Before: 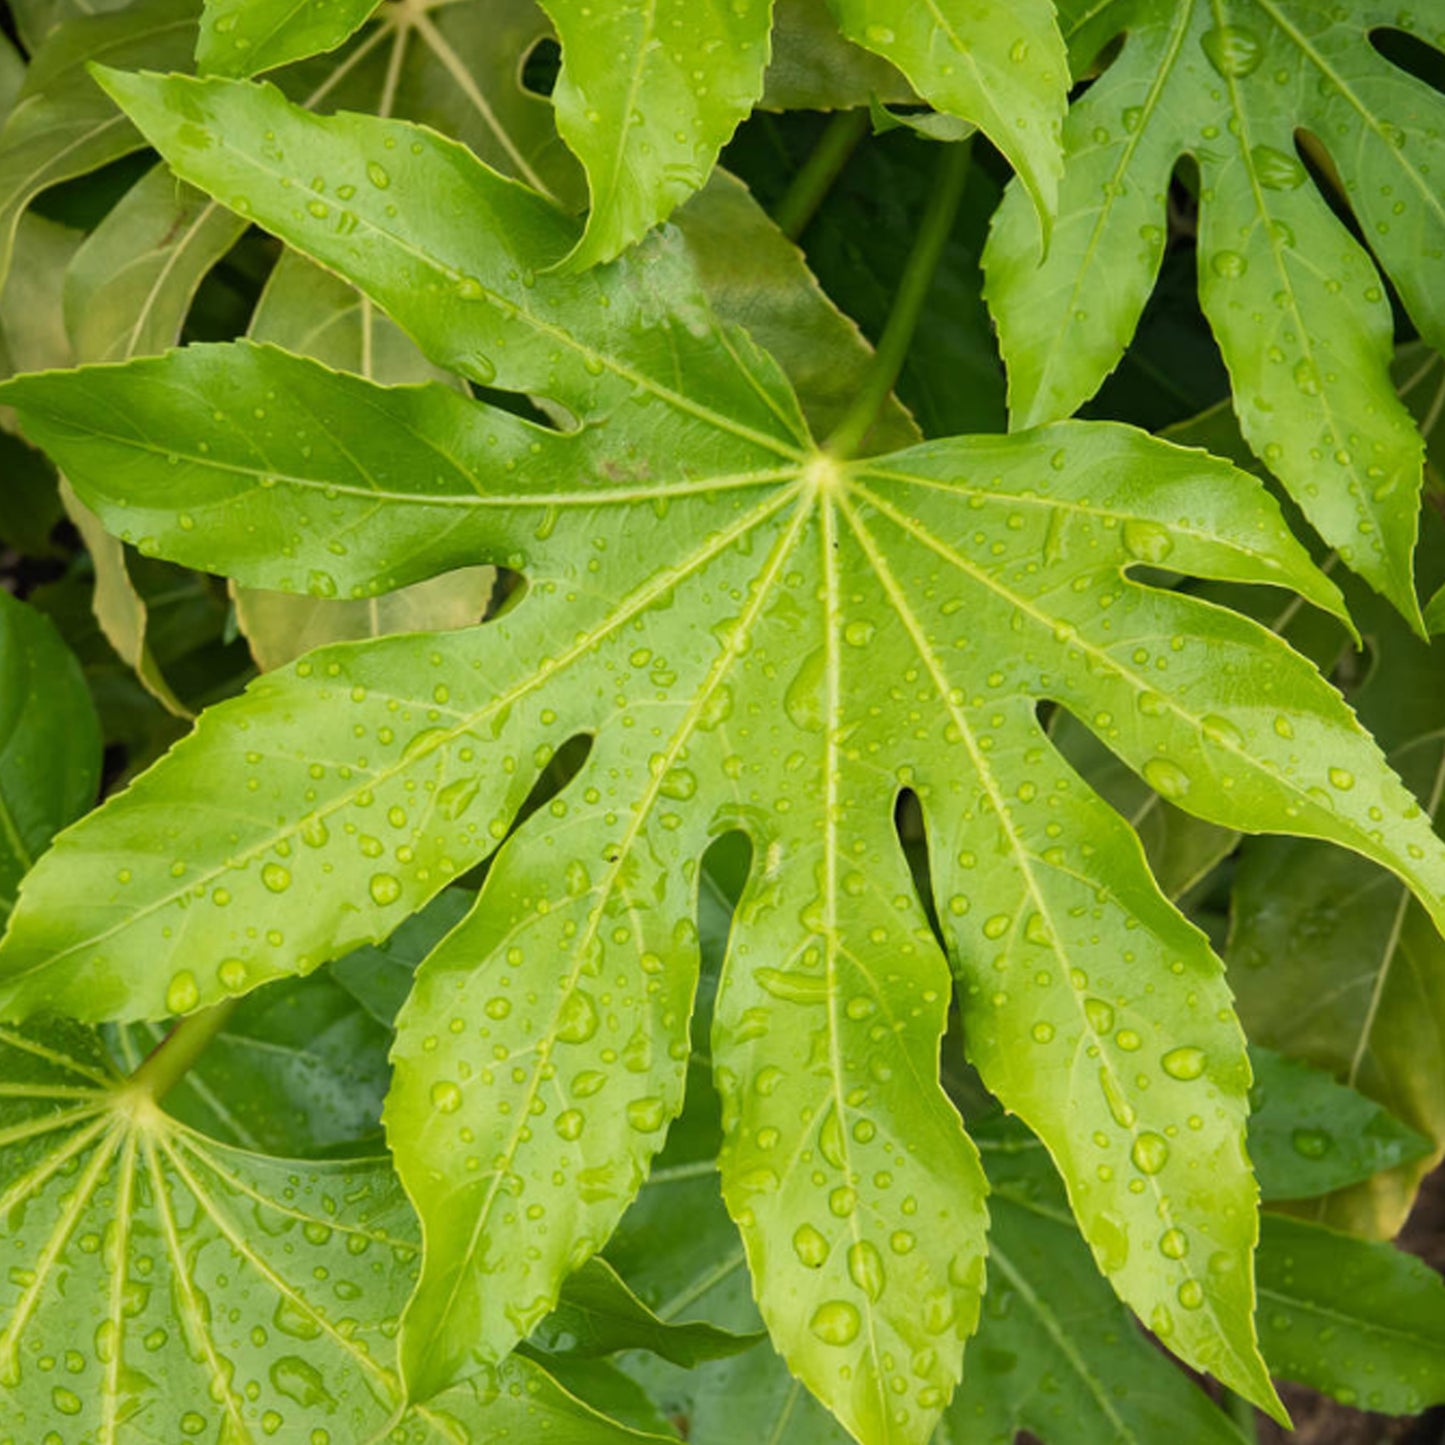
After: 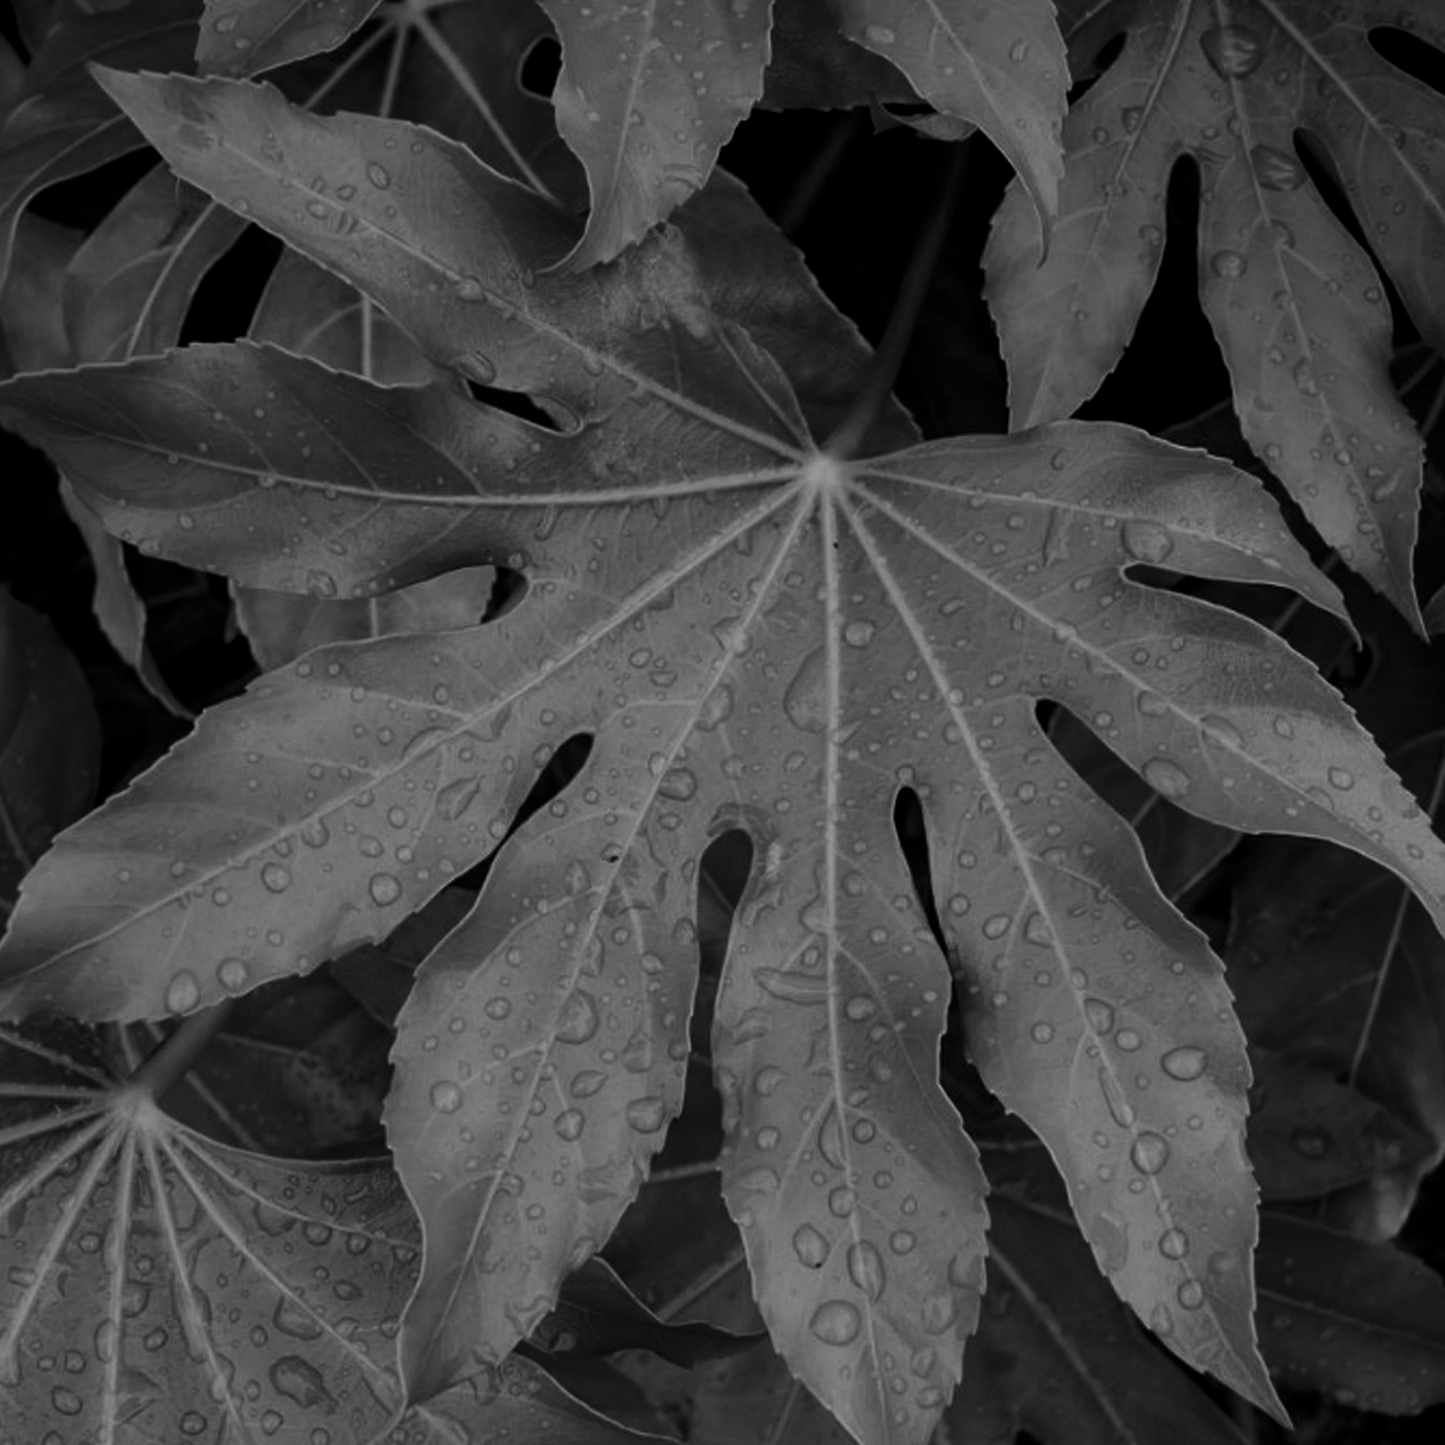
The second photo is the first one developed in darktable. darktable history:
tone curve: curves: ch0 [(0, 0) (0.003, 0.003) (0.011, 0.011) (0.025, 0.022) (0.044, 0.039) (0.069, 0.055) (0.1, 0.074) (0.136, 0.101) (0.177, 0.134) (0.224, 0.171) (0.277, 0.216) (0.335, 0.277) (0.399, 0.345) (0.468, 0.427) (0.543, 0.526) (0.623, 0.636) (0.709, 0.731) (0.801, 0.822) (0.898, 0.917) (1, 1)], preserve colors none
white balance: emerald 1
filmic rgb: black relative exposure -4.14 EV, white relative exposure 5.1 EV, hardness 2.11, contrast 1.165
contrast brightness saturation: contrast -0.03, brightness -0.59, saturation -1
